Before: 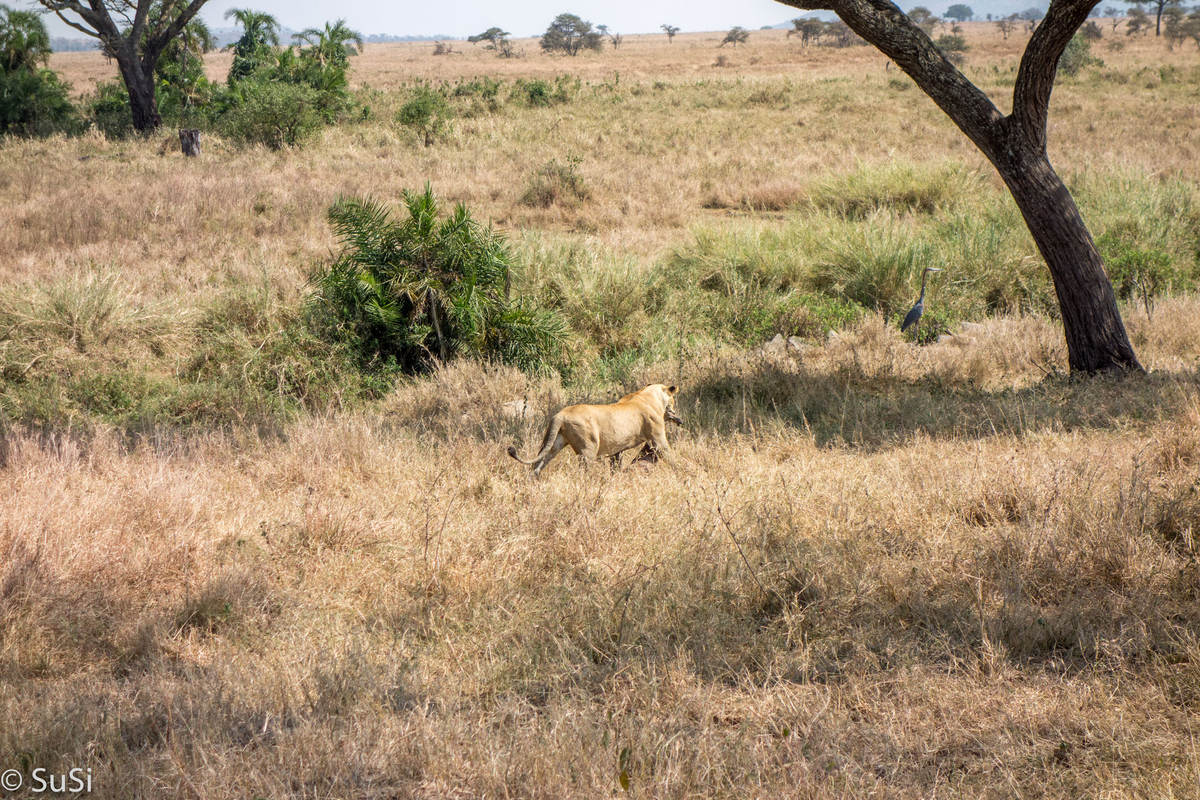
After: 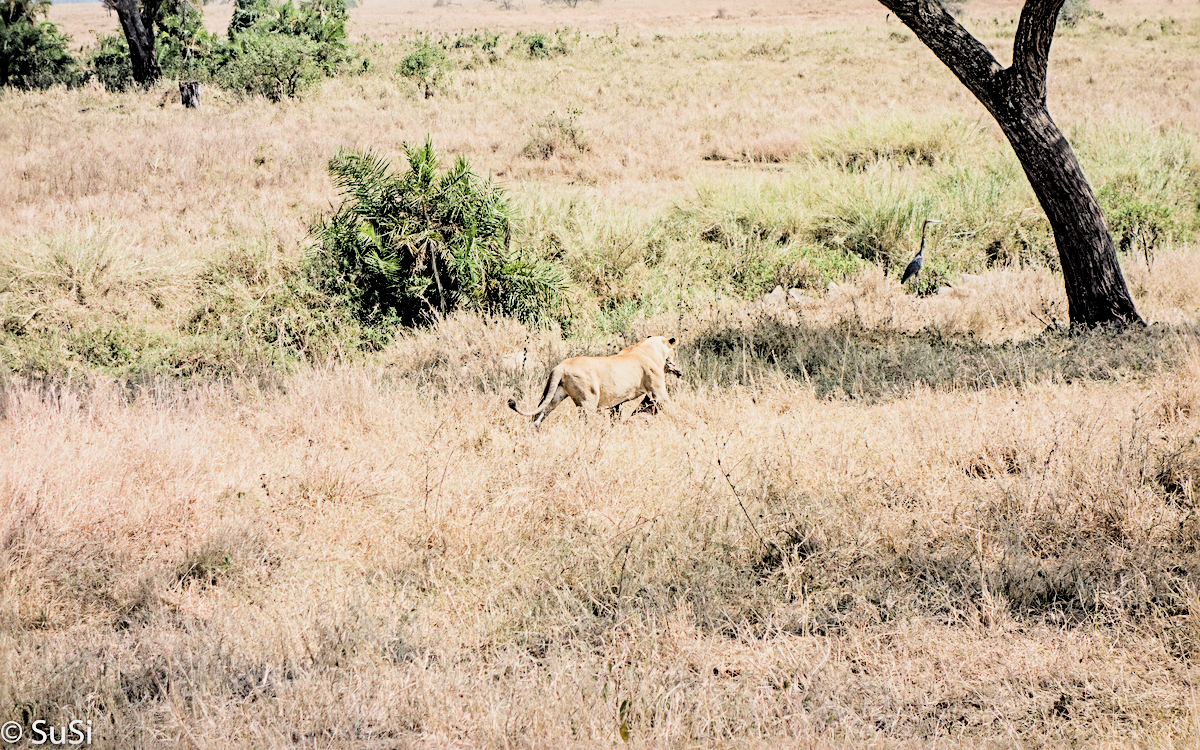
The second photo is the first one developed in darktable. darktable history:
contrast brightness saturation: saturation -0.17
sharpen: radius 3.971
exposure: black level correction 0.001, exposure 1.399 EV, compensate exposure bias true, compensate highlight preservation false
crop and rotate: top 6.127%
filmic rgb: black relative exposure -3.17 EV, white relative exposure 7.03 EV, threshold 5.99 EV, hardness 1.48, contrast 1.357, enable highlight reconstruction true
